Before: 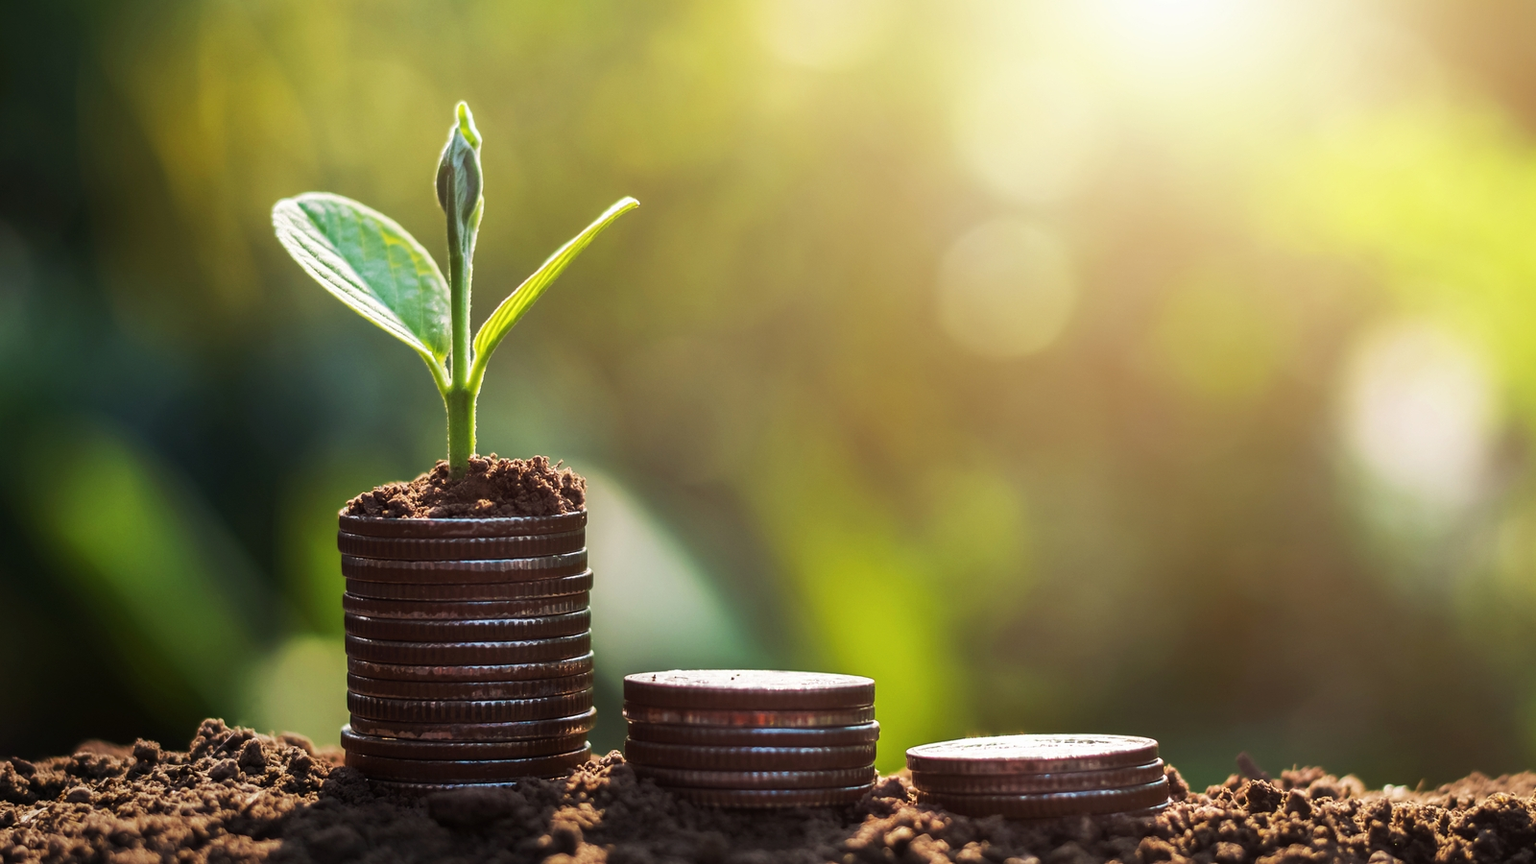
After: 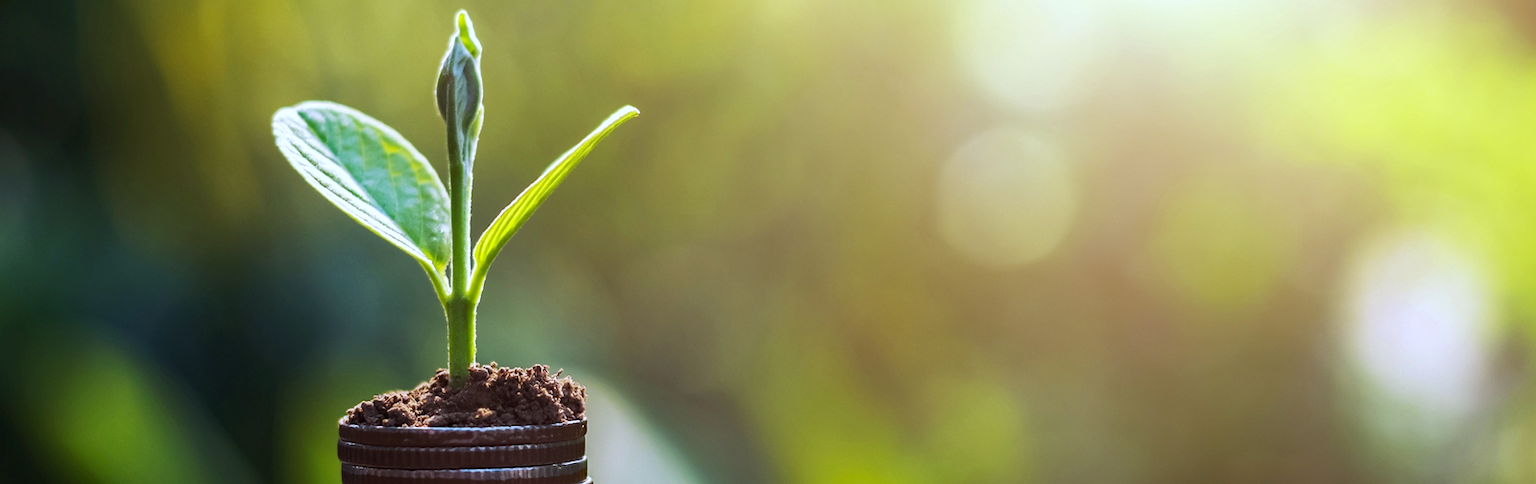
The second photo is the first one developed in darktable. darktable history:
haze removal: compatibility mode true, adaptive false
crop and rotate: top 10.605%, bottom 33.274%
white balance: red 0.948, green 1.02, blue 1.176
tone equalizer: on, module defaults
